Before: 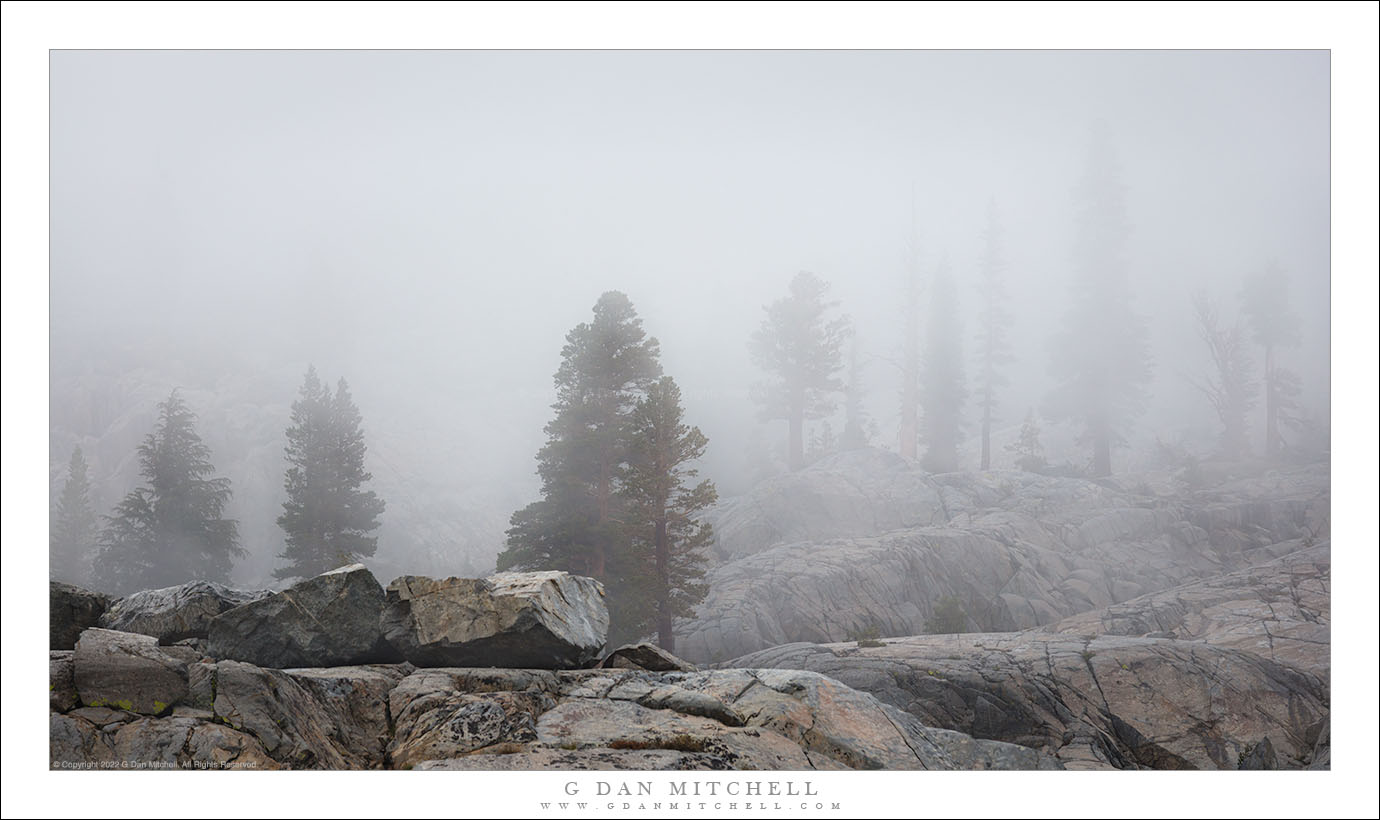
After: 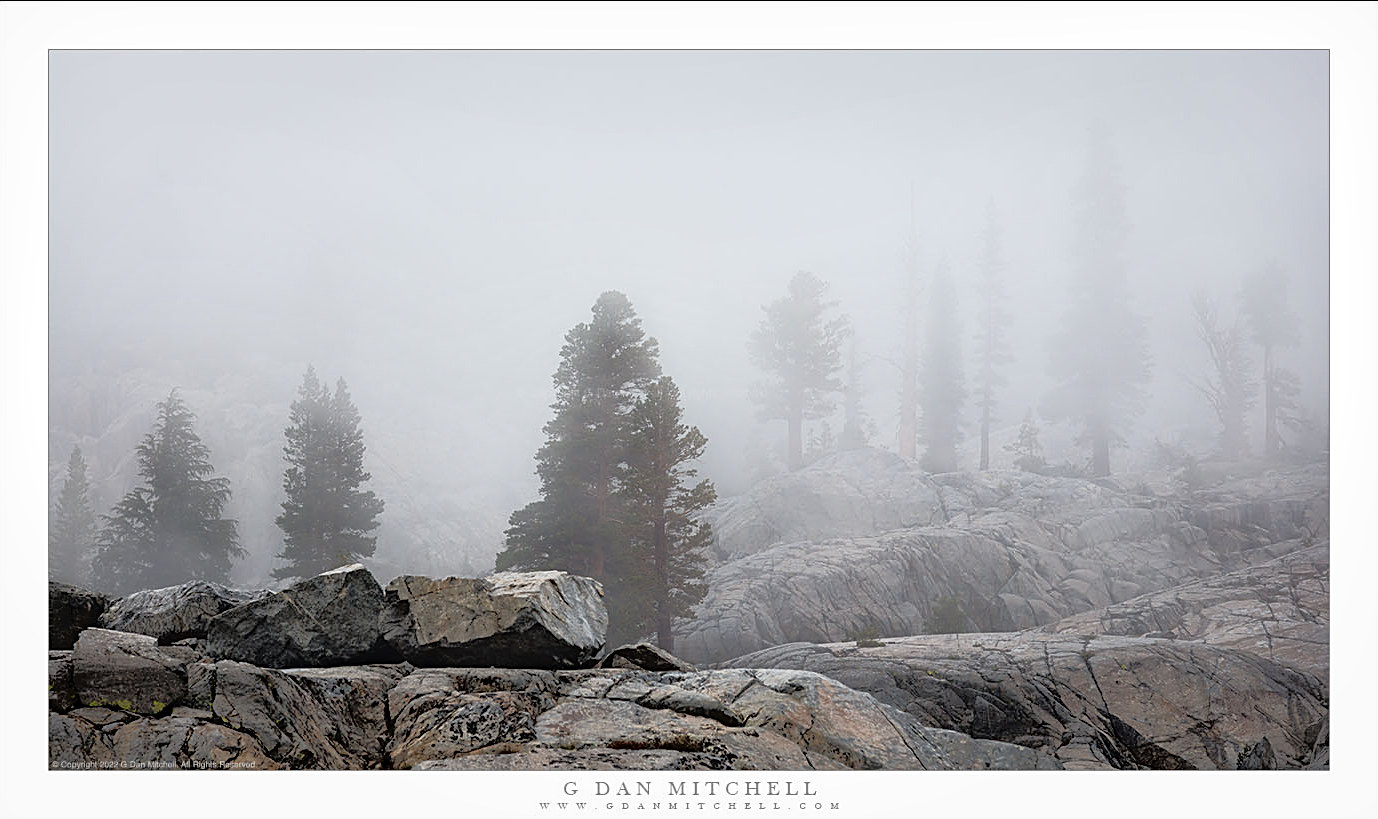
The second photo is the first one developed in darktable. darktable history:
sharpen: on, module defaults
crop: left 0.108%
tone equalizer: -8 EV -1.84 EV, -7 EV -1.2 EV, -6 EV -1.63 EV, edges refinement/feathering 500, mask exposure compensation -1.57 EV, preserve details no
local contrast: mode bilateral grid, contrast 21, coarseness 50, detail 129%, midtone range 0.2
haze removal: compatibility mode true, adaptive false
